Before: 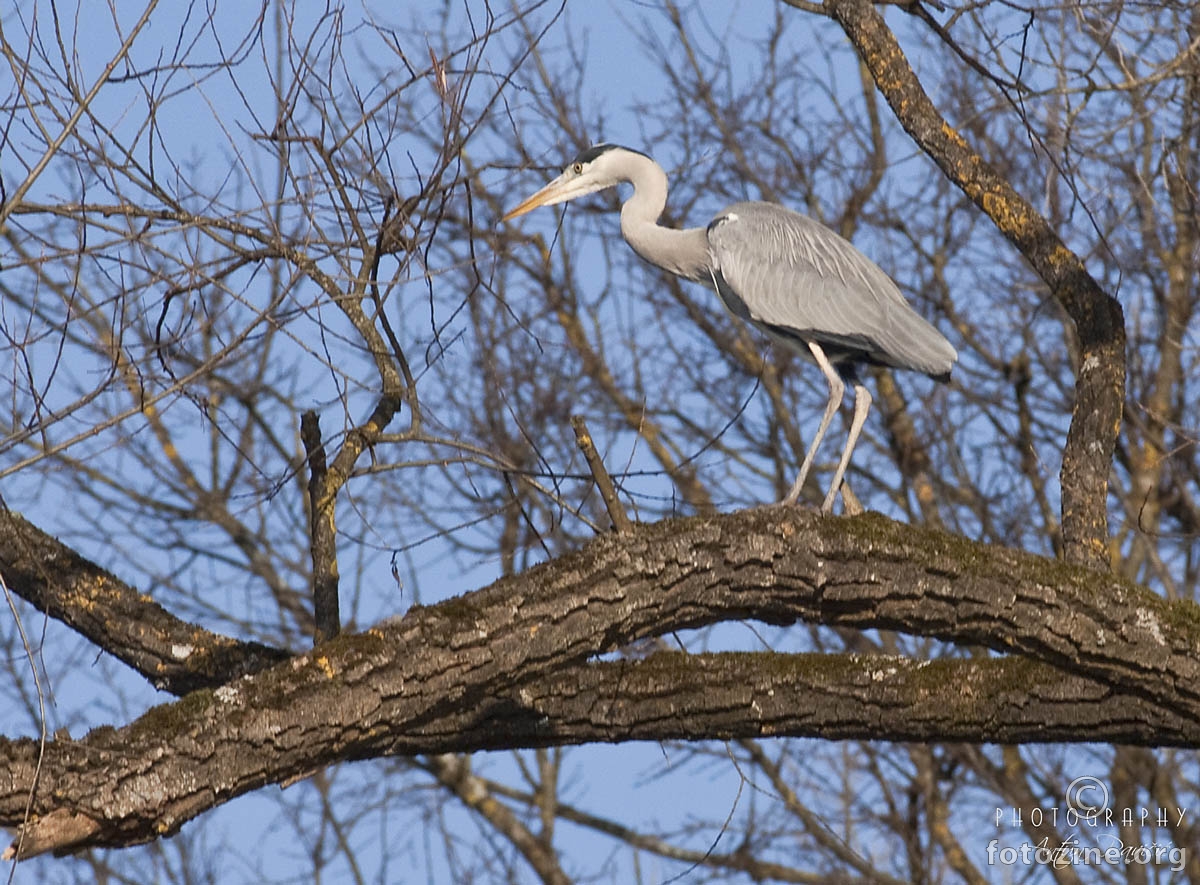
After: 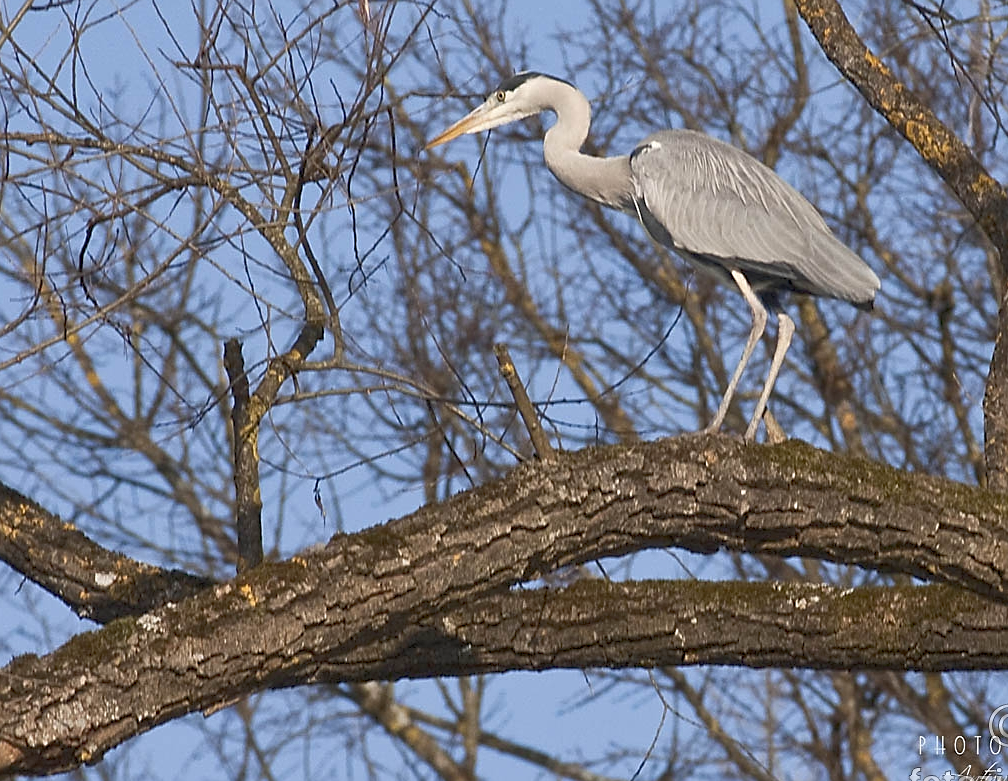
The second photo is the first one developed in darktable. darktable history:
rgb curve: curves: ch0 [(0, 0) (0.093, 0.159) (0.241, 0.265) (0.414, 0.42) (1, 1)], compensate middle gray true, preserve colors basic power
crop: left 6.446%, top 8.188%, right 9.538%, bottom 3.548%
sharpen: on, module defaults
